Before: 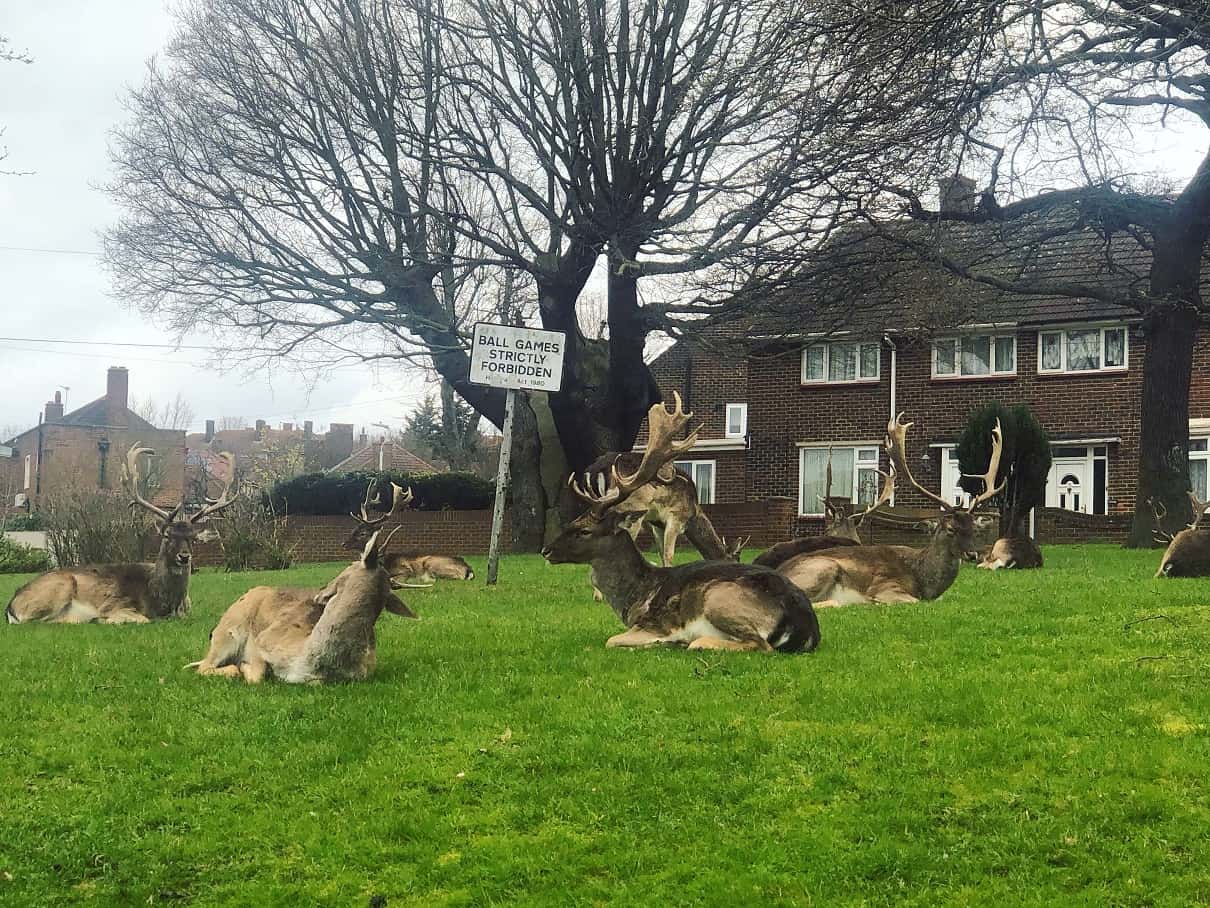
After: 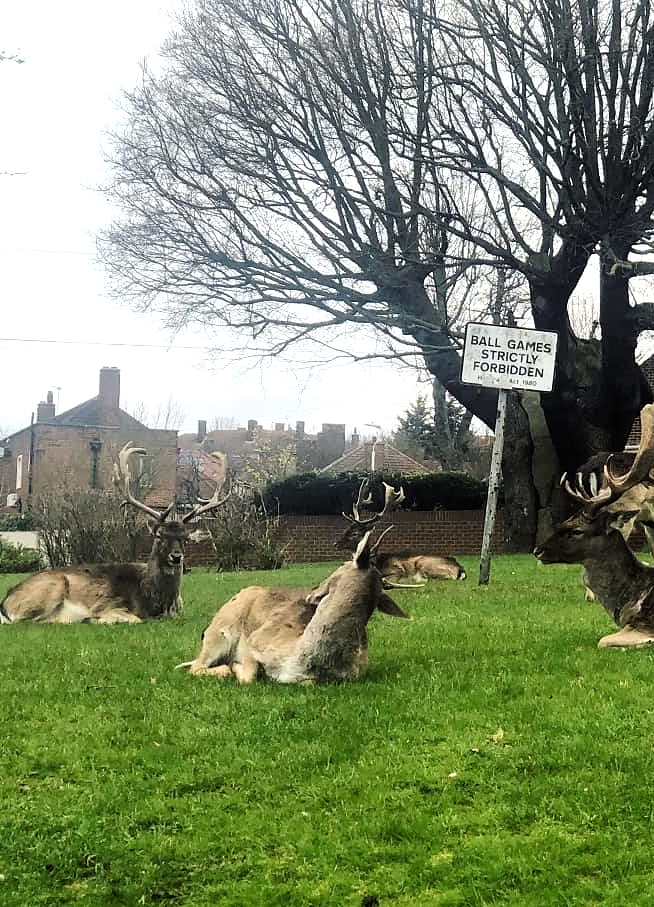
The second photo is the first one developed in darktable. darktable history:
crop: left 0.697%, right 45.222%, bottom 0.089%
filmic rgb: black relative exposure -8.19 EV, white relative exposure 2.2 EV, target white luminance 99.937%, hardness 7.14, latitude 74.76%, contrast 1.324, highlights saturation mix -2.79%, shadows ↔ highlights balance 29.88%
